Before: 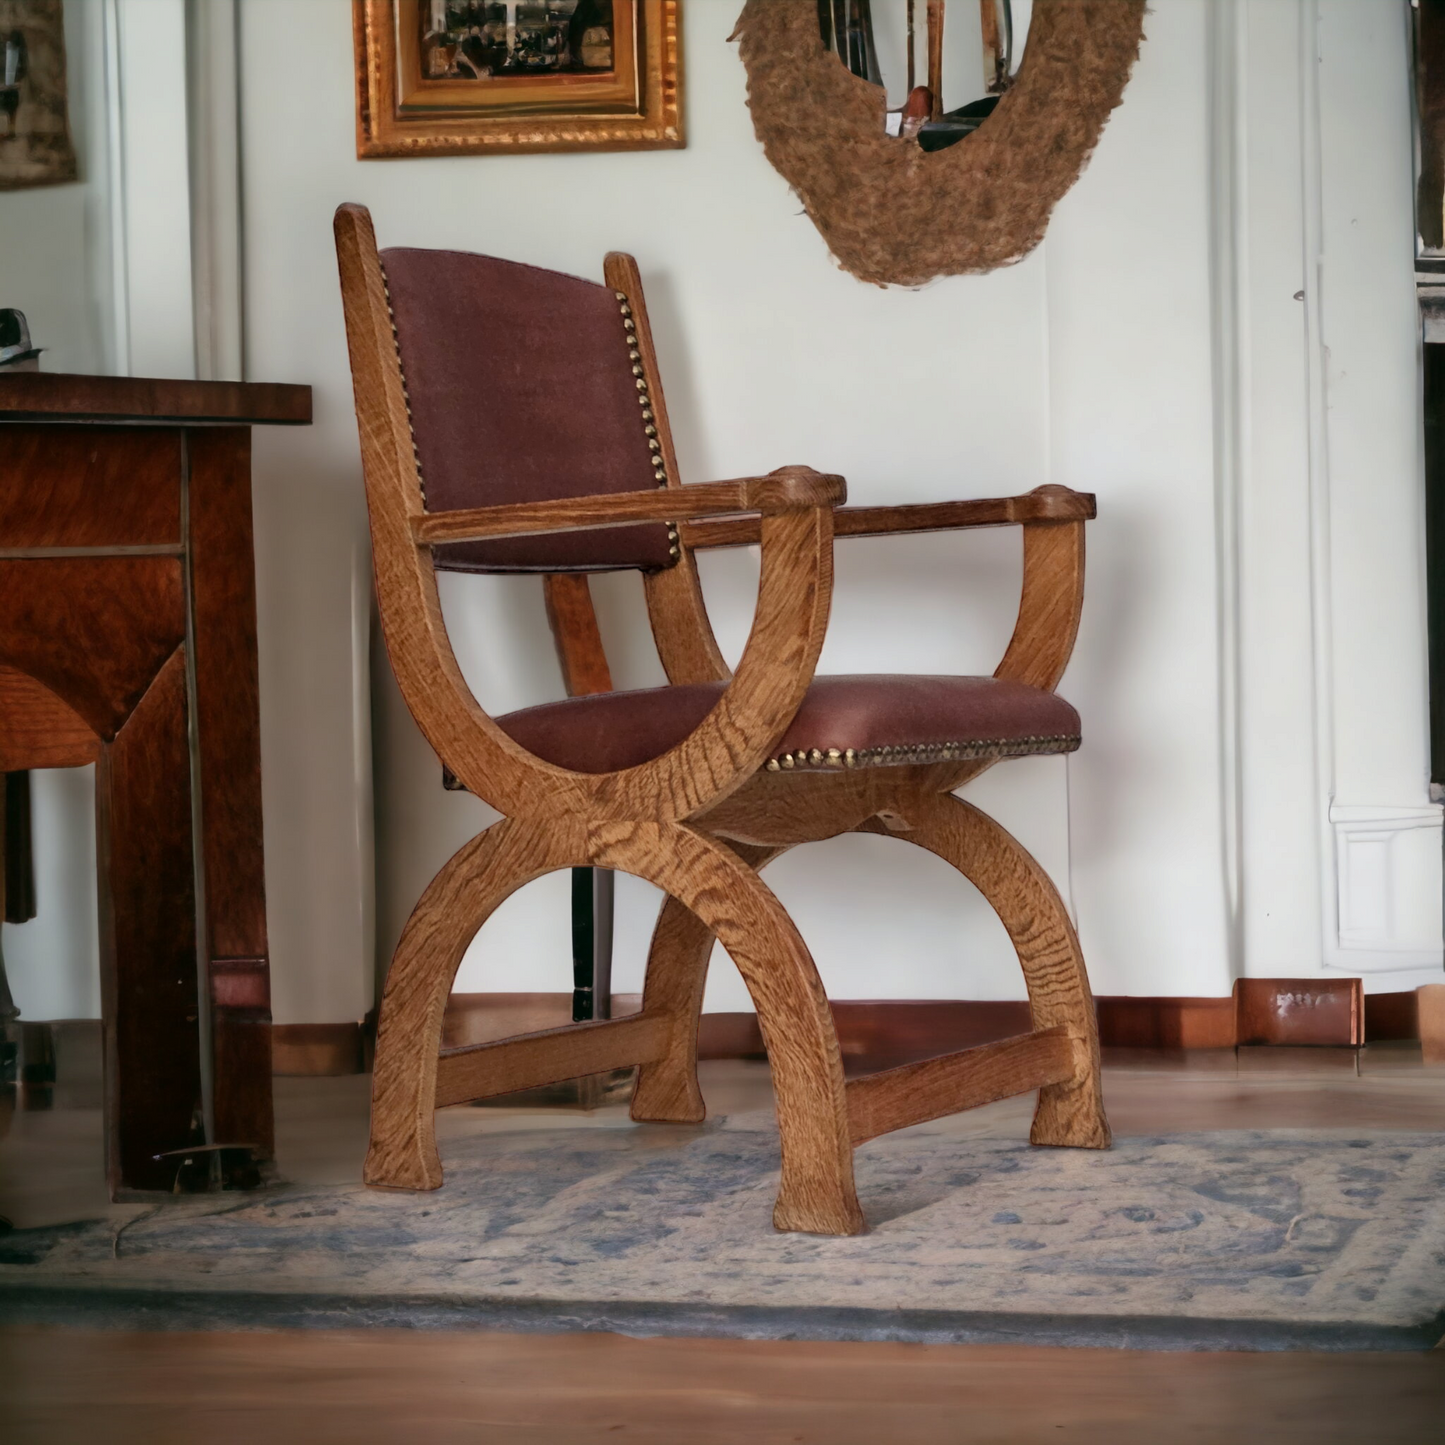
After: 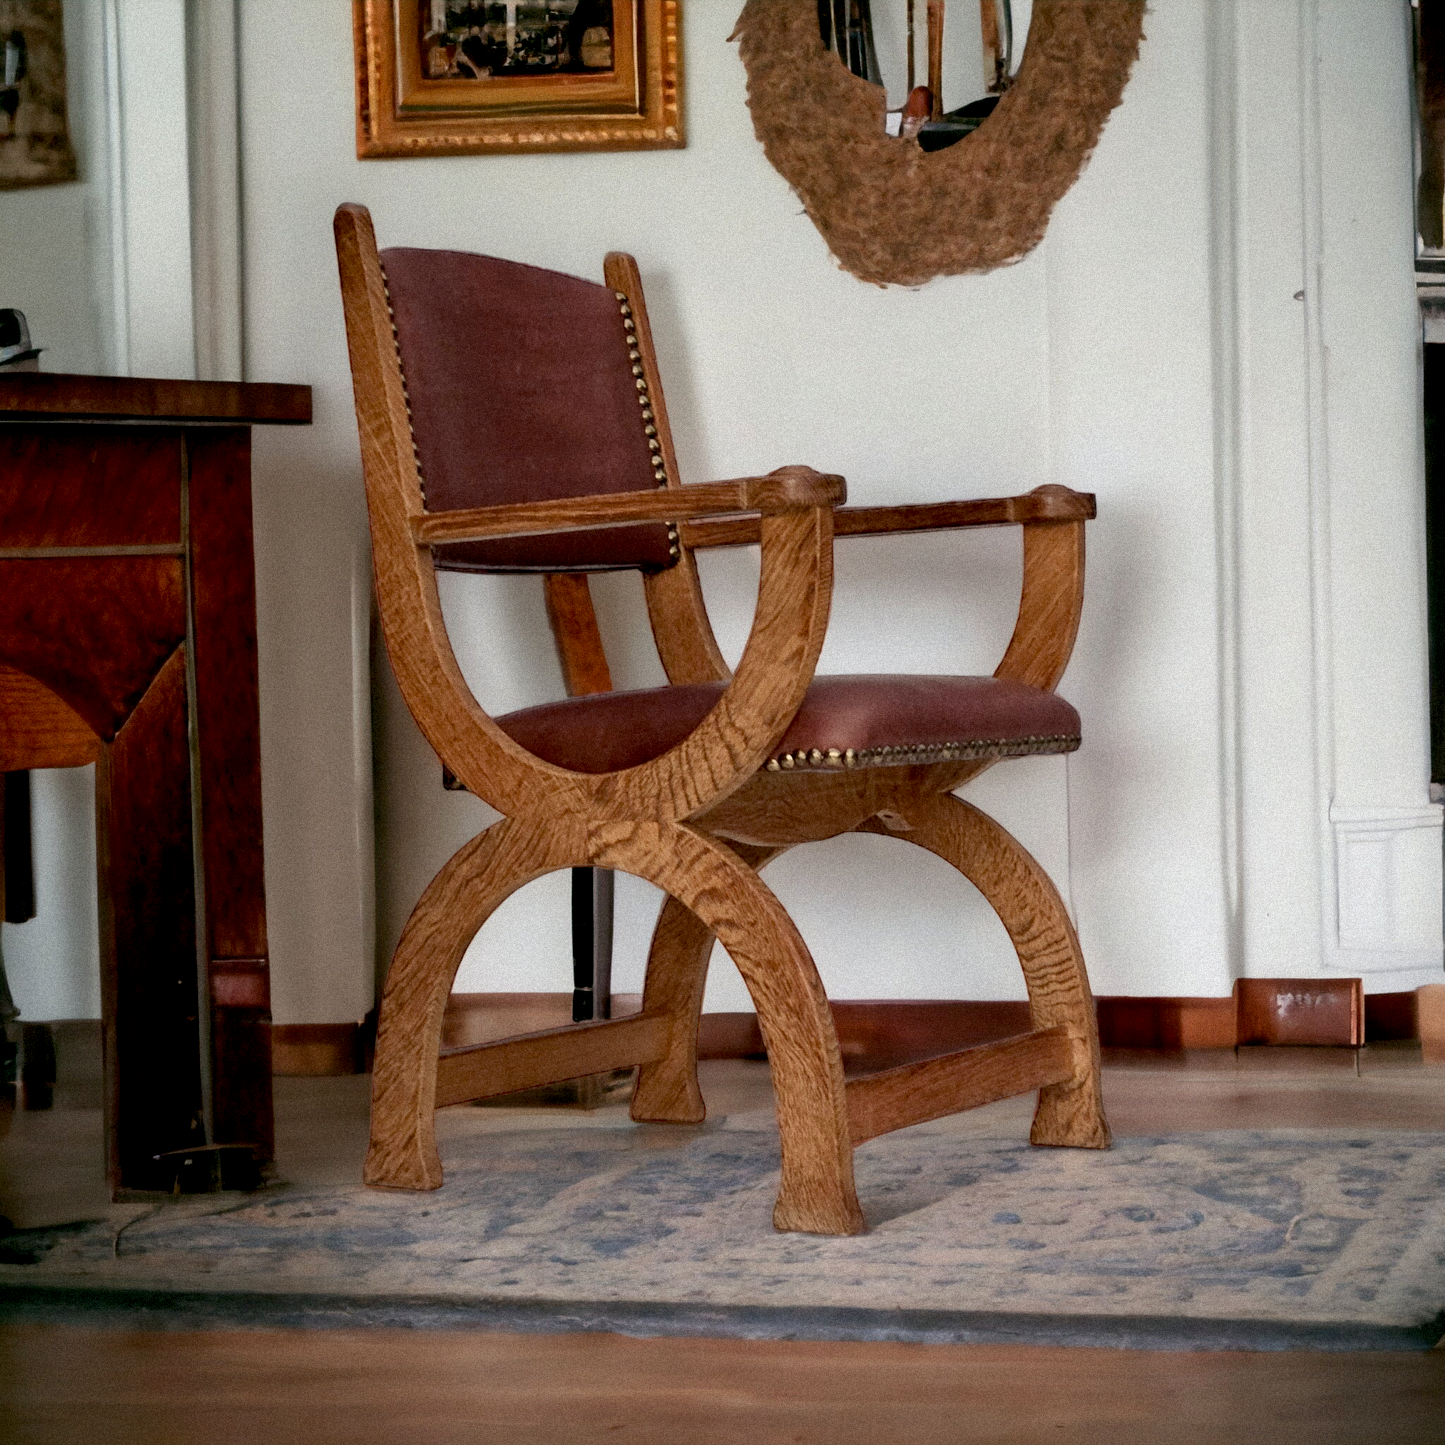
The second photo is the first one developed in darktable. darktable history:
grain: mid-tones bias 0%
exposure: black level correction 0.01, exposure 0.014 EV, compensate highlight preservation false
